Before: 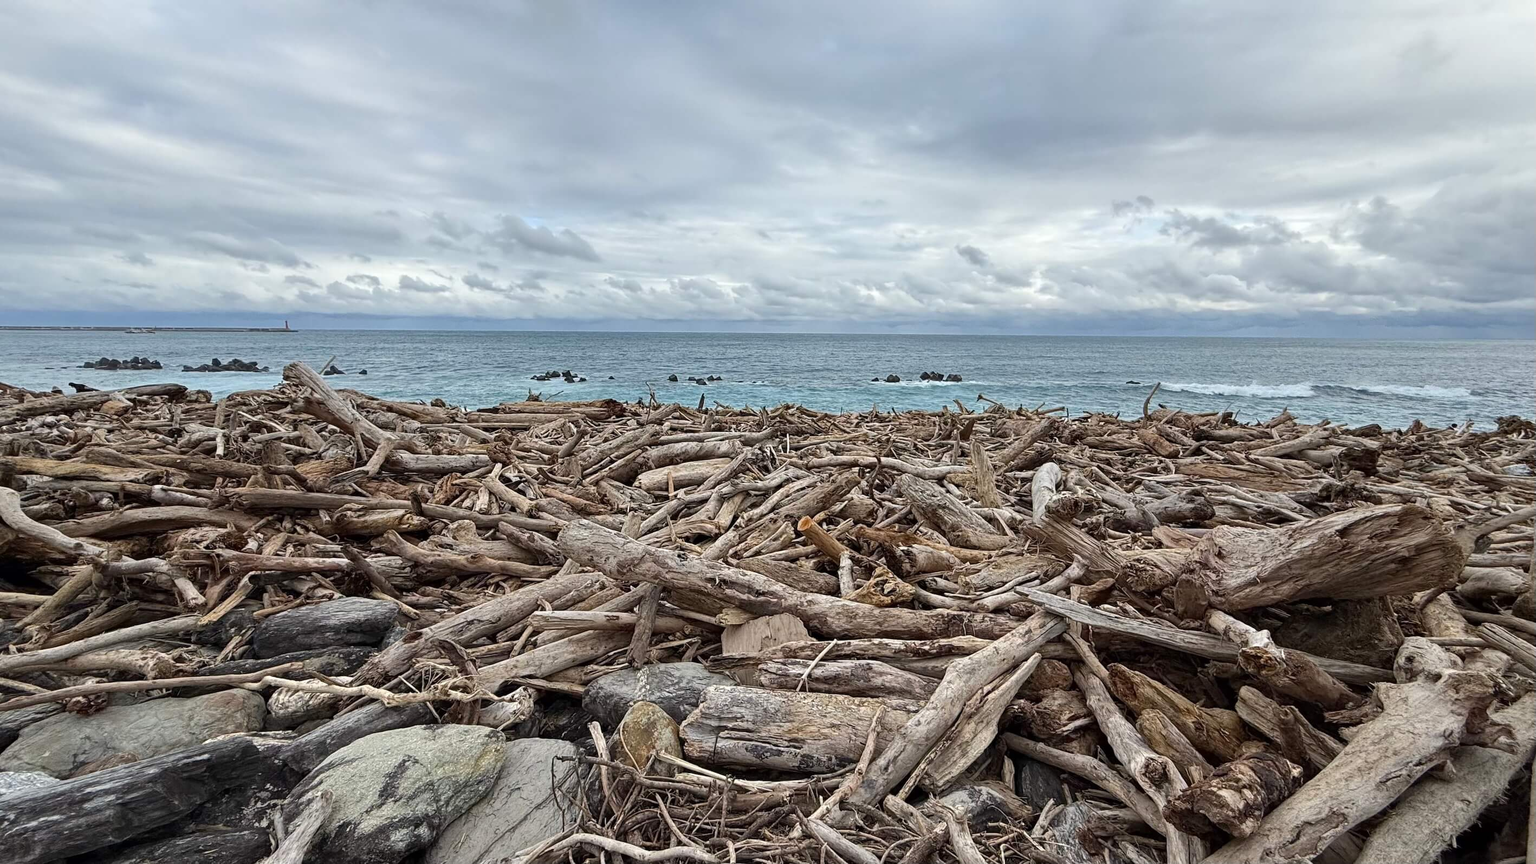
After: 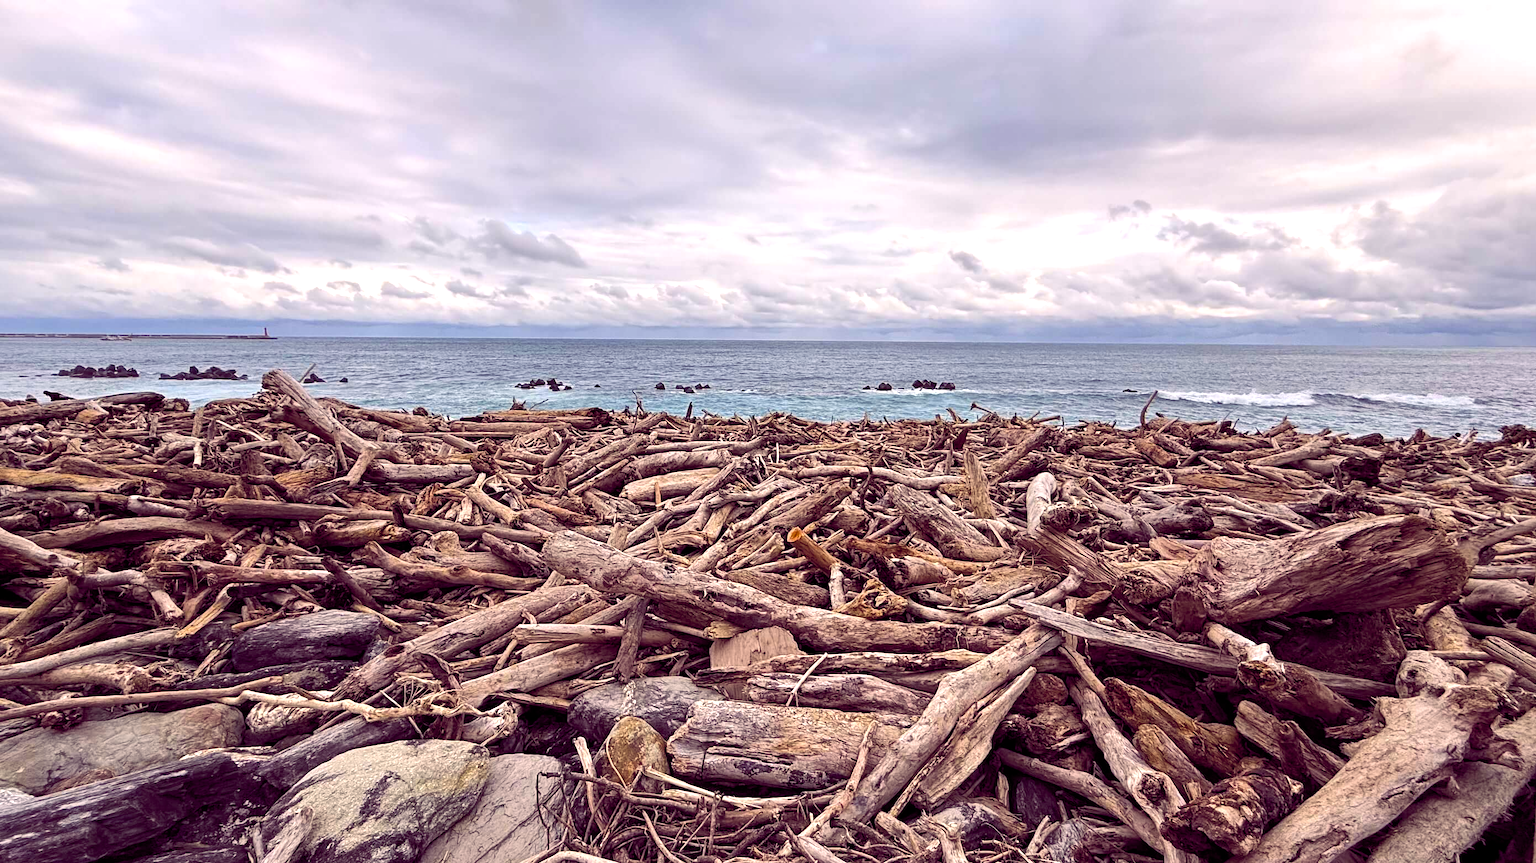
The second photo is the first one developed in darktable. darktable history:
crop: left 1.743%, right 0.268%, bottom 2.011%
tone equalizer: -8 EV -0.417 EV, -7 EV -0.389 EV, -6 EV -0.333 EV, -5 EV -0.222 EV, -3 EV 0.222 EV, -2 EV 0.333 EV, -1 EV 0.389 EV, +0 EV 0.417 EV, edges refinement/feathering 500, mask exposure compensation -1.57 EV, preserve details no
color balance rgb: shadows lift › chroma 6.43%, shadows lift › hue 305.74°, highlights gain › chroma 2.43%, highlights gain › hue 35.74°, global offset › chroma 0.28%, global offset › hue 320.29°, linear chroma grading › global chroma 5.5%, perceptual saturation grading › global saturation 30%, contrast 5.15%
